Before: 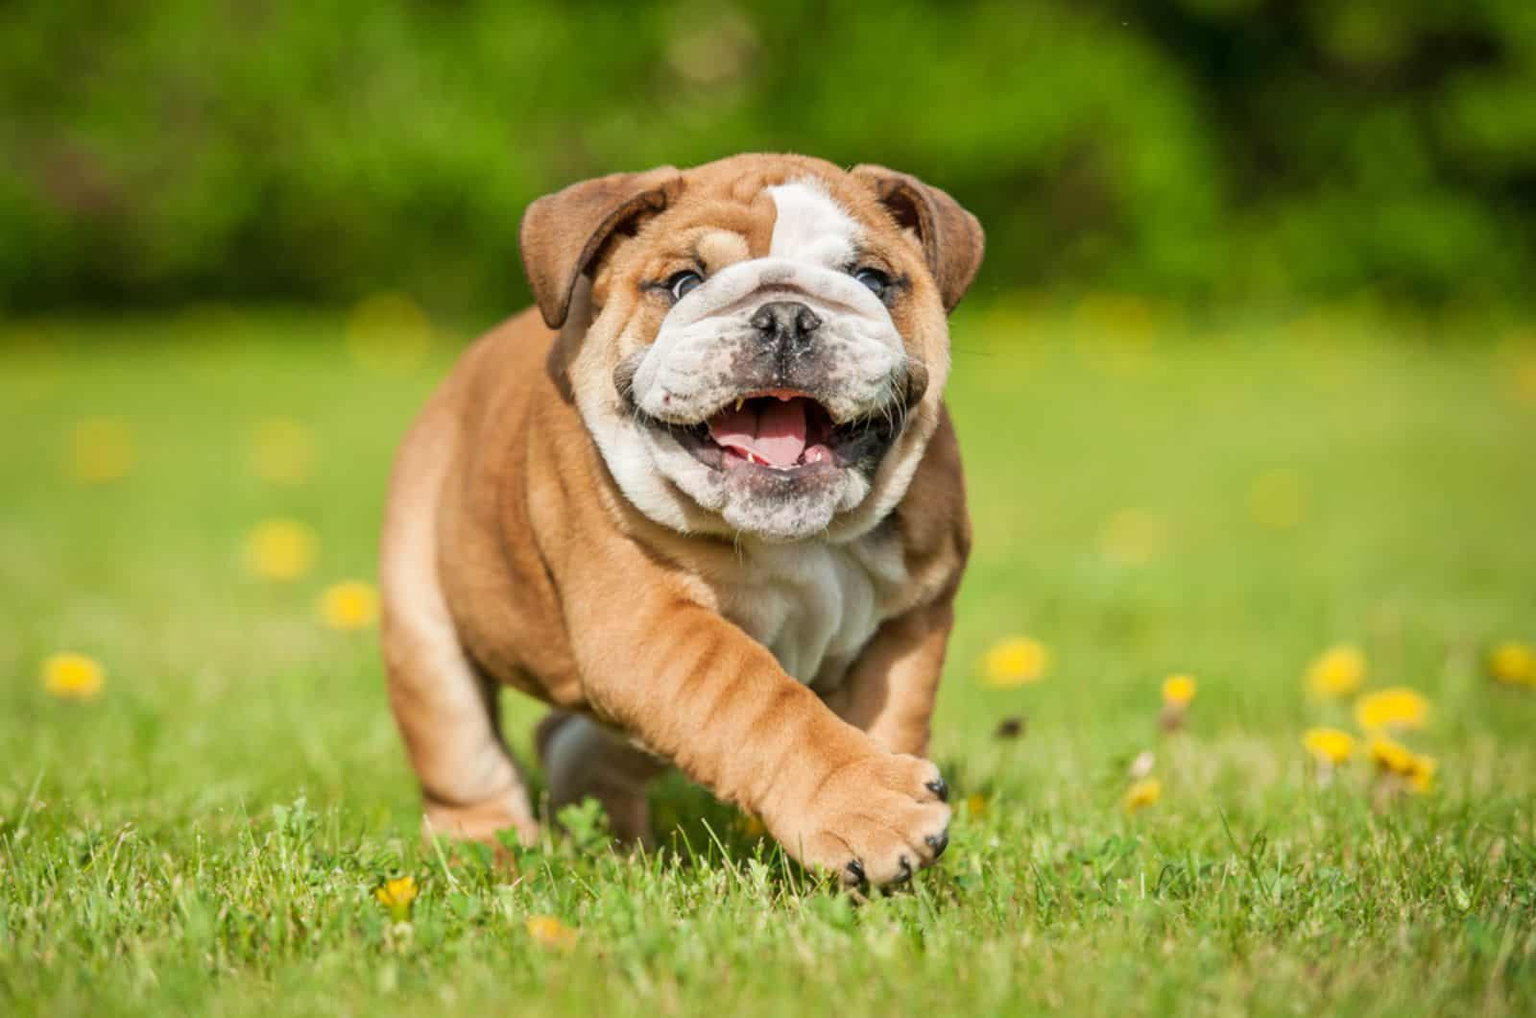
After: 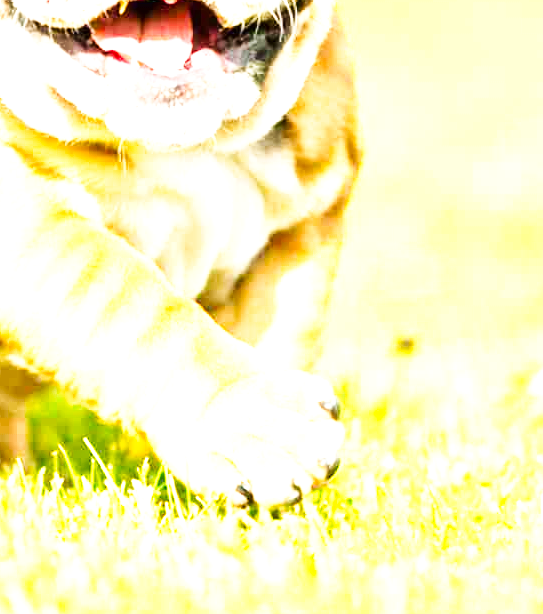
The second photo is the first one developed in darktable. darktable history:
color calibration: illuminant same as pipeline (D50), adaptation XYZ, x 0.346, y 0.358, temperature 5013.88 K
color balance rgb: linear chroma grading › global chroma 8.663%, perceptual saturation grading › global saturation 0.81%, perceptual brilliance grading › global brilliance 30.592%, global vibrance 20%
exposure: exposure 1 EV, compensate highlight preservation false
tone equalizer: -8 EV -0.391 EV, -7 EV -0.417 EV, -6 EV -0.325 EV, -5 EV -0.251 EV, -3 EV 0.214 EV, -2 EV 0.318 EV, -1 EV 0.4 EV, +0 EV 0.429 EV, mask exposure compensation -0.498 EV
tone curve: curves: ch0 [(0, 0) (0.093, 0.104) (0.226, 0.291) (0.327, 0.431) (0.471, 0.648) (0.759, 0.926) (1, 1)], preserve colors none
crop: left 40.478%, top 39.094%, right 25.572%, bottom 2.901%
